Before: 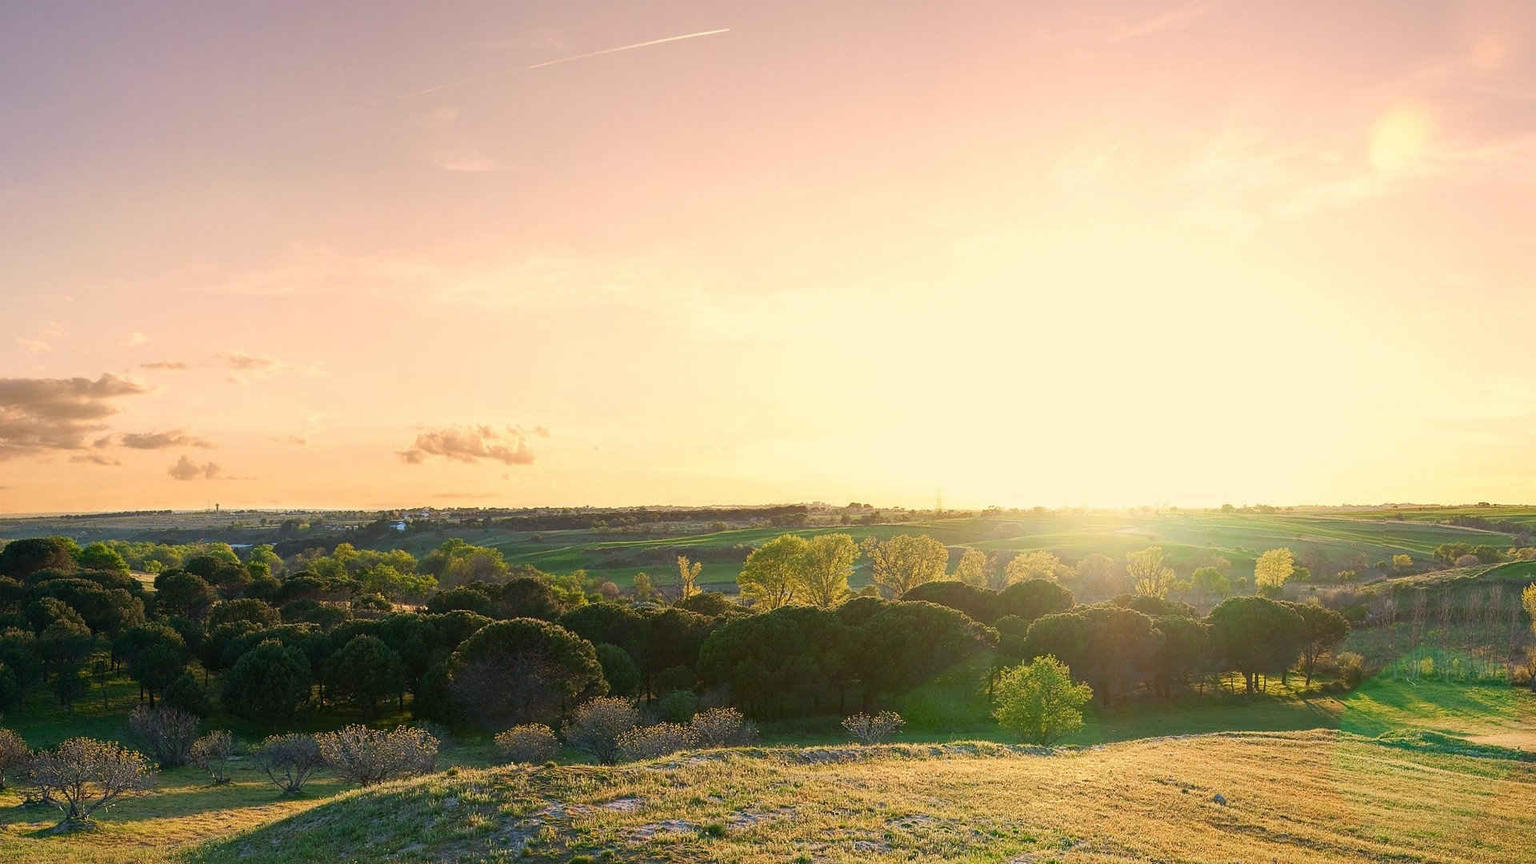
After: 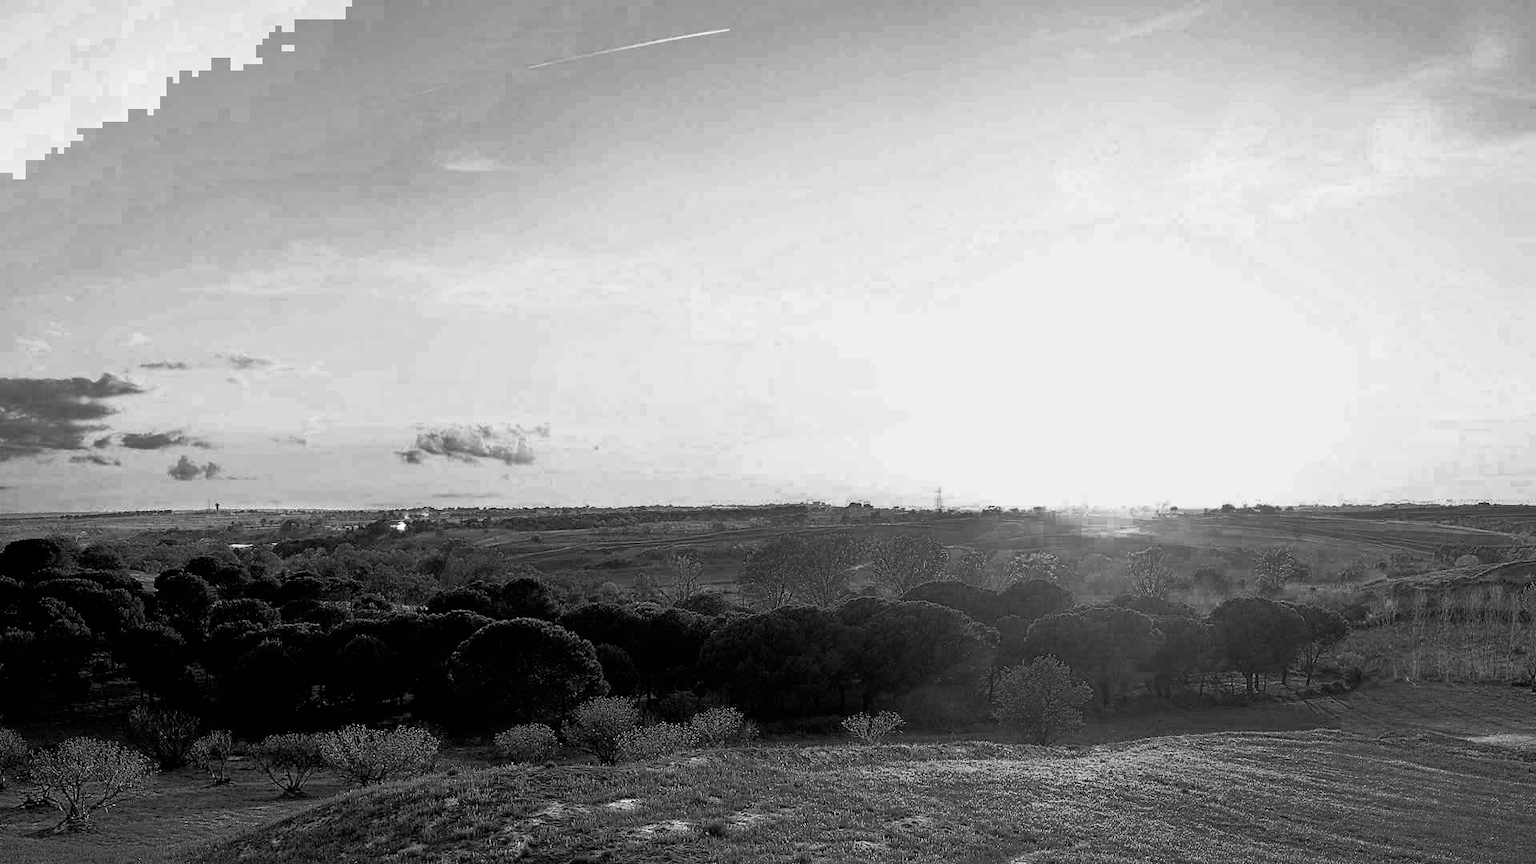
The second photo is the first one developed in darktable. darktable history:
color balance rgb: perceptual saturation grading › global saturation 0.698%, global vibrance 20%
tone equalizer: -8 EV -0.755 EV, -7 EV -0.671 EV, -6 EV -0.608 EV, -5 EV -0.423 EV, -3 EV 0.381 EV, -2 EV 0.6 EV, -1 EV 0.693 EV, +0 EV 0.722 EV
color zones: curves: ch0 [(0.287, 0.048) (0.493, 0.484) (0.737, 0.816)]; ch1 [(0, 0) (0.143, 0) (0.286, 0) (0.429, 0) (0.571, 0) (0.714, 0) (0.857, 0)]
haze removal: strength 0.28, distance 0.245, compatibility mode true, adaptive false
filmic rgb: black relative exposure -5.12 EV, white relative exposure 3.18 EV, hardness 3.43, contrast 1.203, highlights saturation mix -49.08%, iterations of high-quality reconstruction 0
